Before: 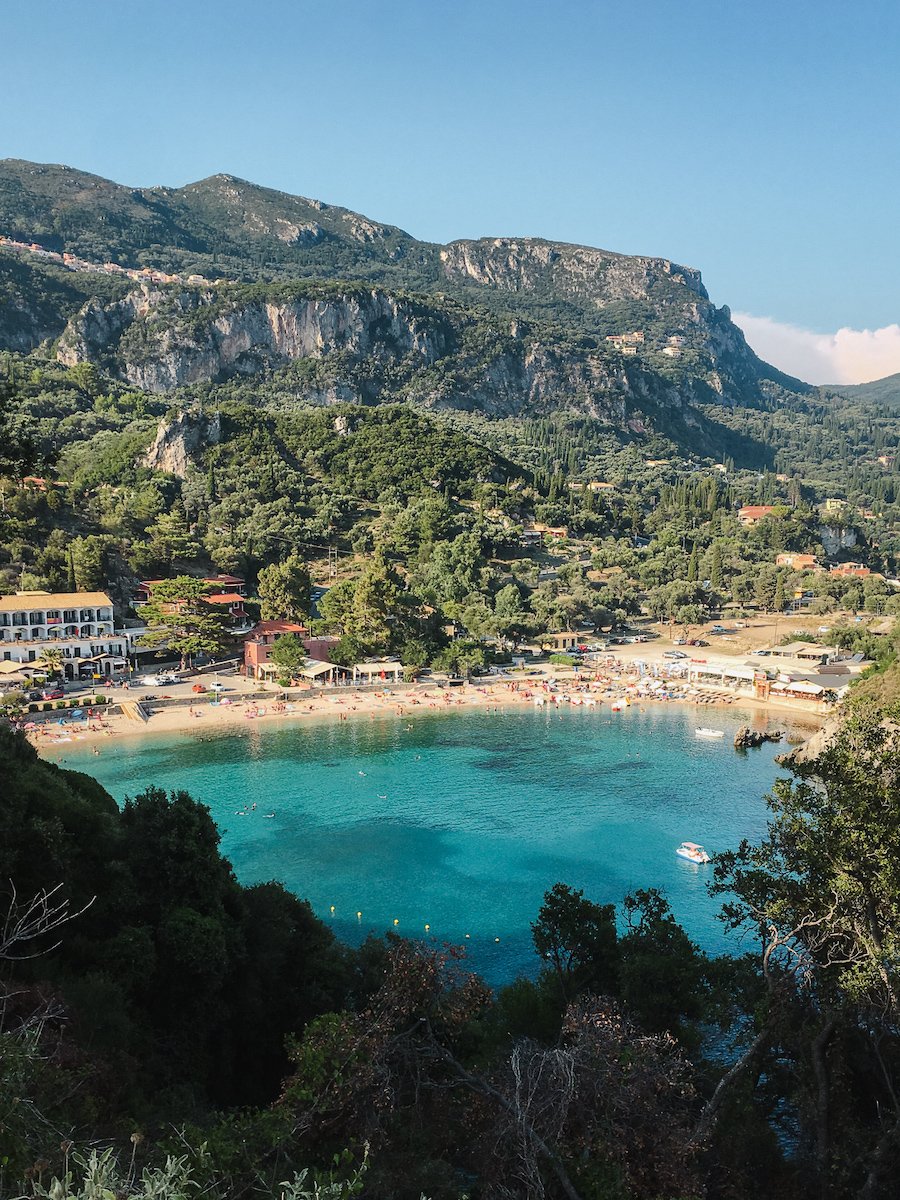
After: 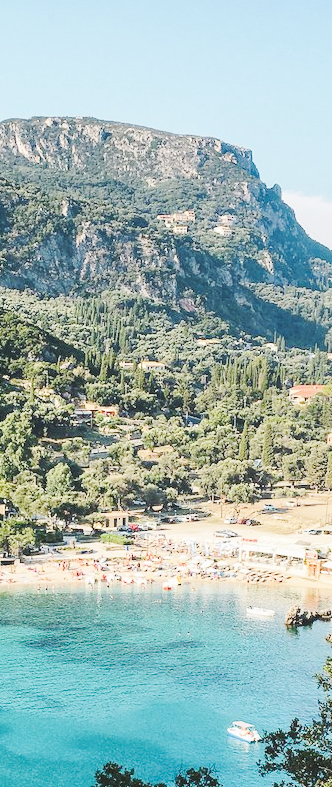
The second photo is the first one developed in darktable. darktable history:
crop and rotate: left 49.936%, top 10.094%, right 13.136%, bottom 24.256%
base curve: curves: ch0 [(0, 0.007) (0.028, 0.063) (0.121, 0.311) (0.46, 0.743) (0.859, 0.957) (1, 1)], preserve colors none
